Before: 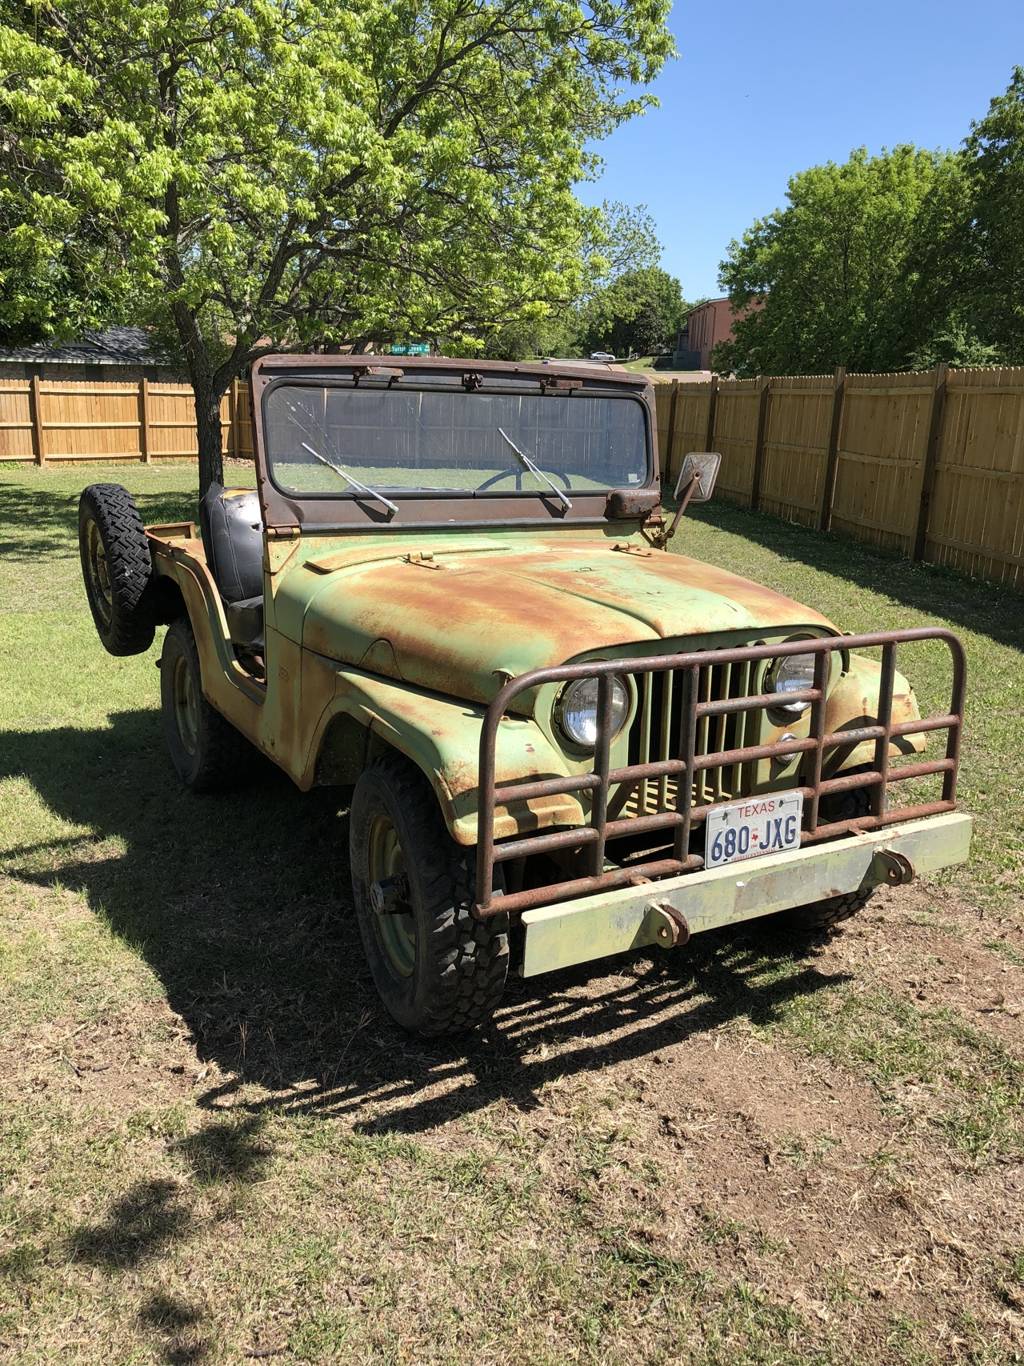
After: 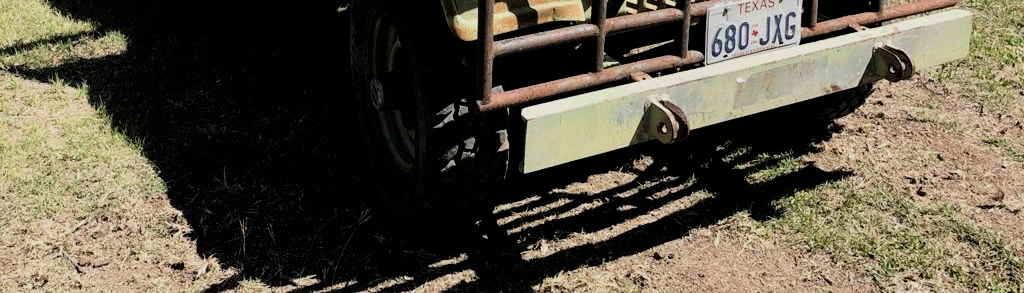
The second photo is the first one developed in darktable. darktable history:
filmic rgb: black relative exposure -5 EV, white relative exposure 3.97 EV, hardness 2.88, contrast 1.297, highlights saturation mix -29.32%
crop and rotate: top 58.873%, bottom 19.618%
